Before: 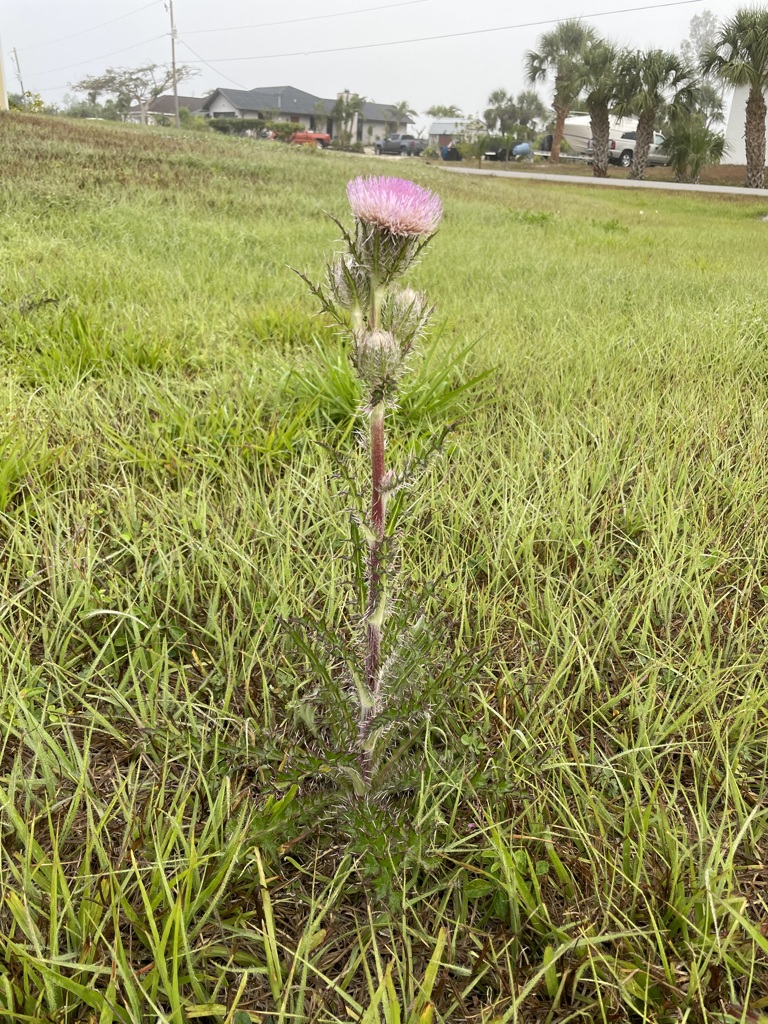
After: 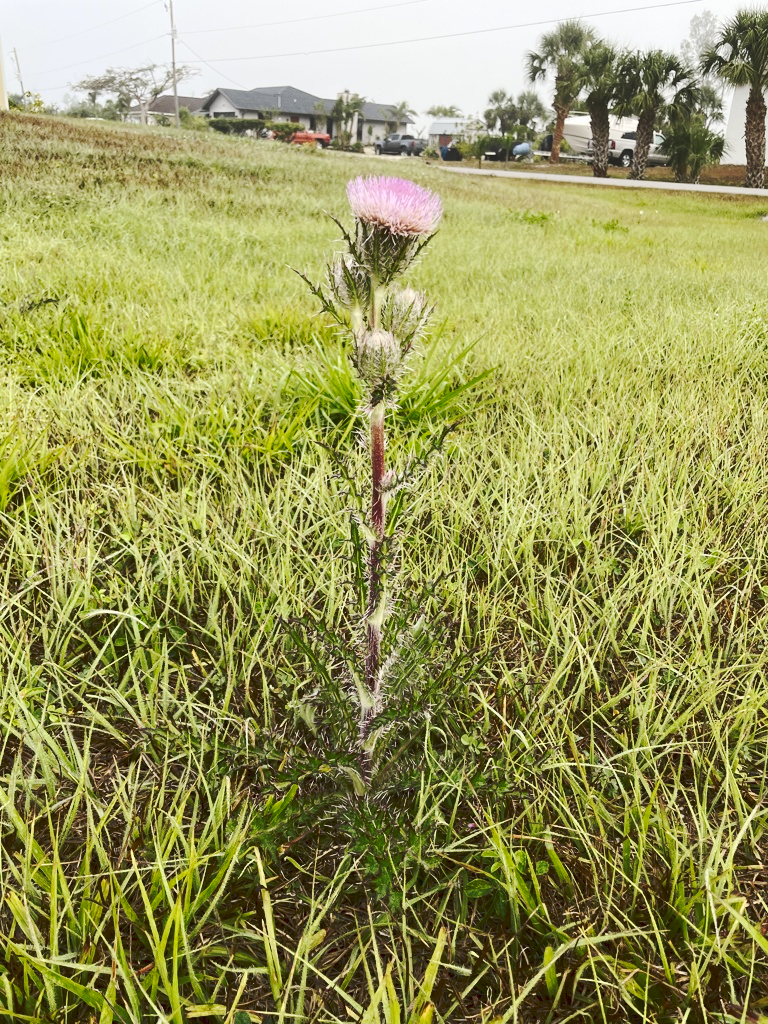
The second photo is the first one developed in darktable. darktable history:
base curve: preserve colors none
contrast brightness saturation: contrast 0.196, brightness -0.109, saturation 0.101
tone curve: curves: ch0 [(0, 0) (0.003, 0.1) (0.011, 0.101) (0.025, 0.11) (0.044, 0.126) (0.069, 0.14) (0.1, 0.158) (0.136, 0.18) (0.177, 0.206) (0.224, 0.243) (0.277, 0.293) (0.335, 0.36) (0.399, 0.446) (0.468, 0.537) (0.543, 0.618) (0.623, 0.694) (0.709, 0.763) (0.801, 0.836) (0.898, 0.908) (1, 1)], preserve colors none
